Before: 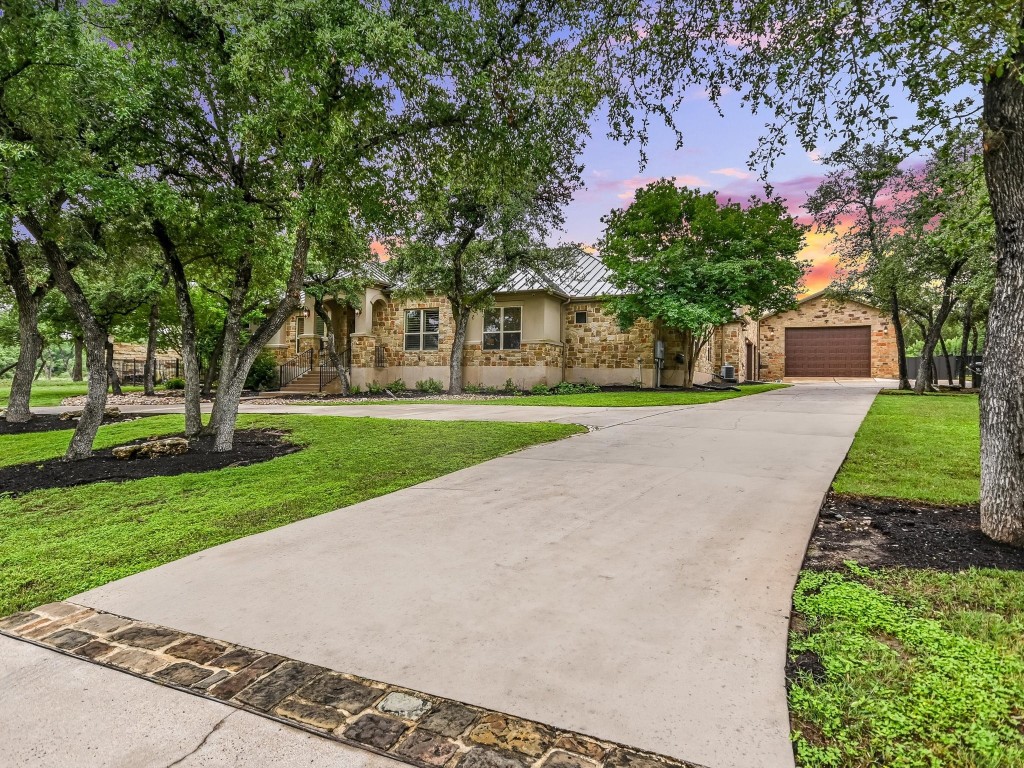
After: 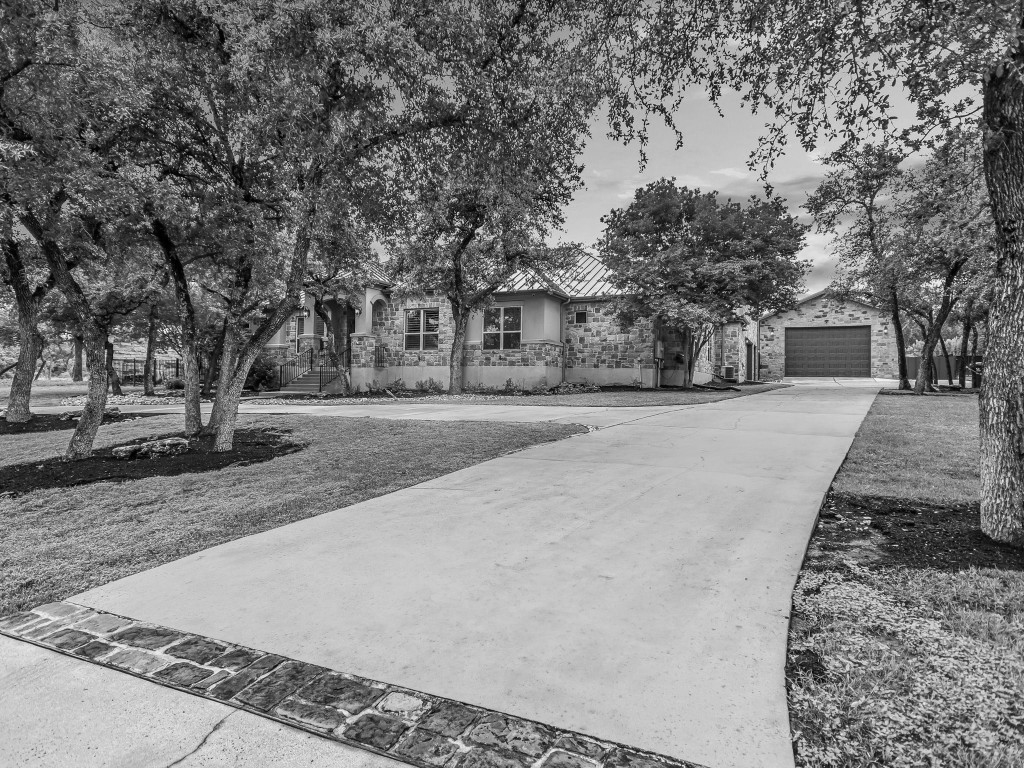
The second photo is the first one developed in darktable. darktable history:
color correction: saturation 1.8
monochrome: on, module defaults
rotate and perspective: crop left 0, crop top 0
